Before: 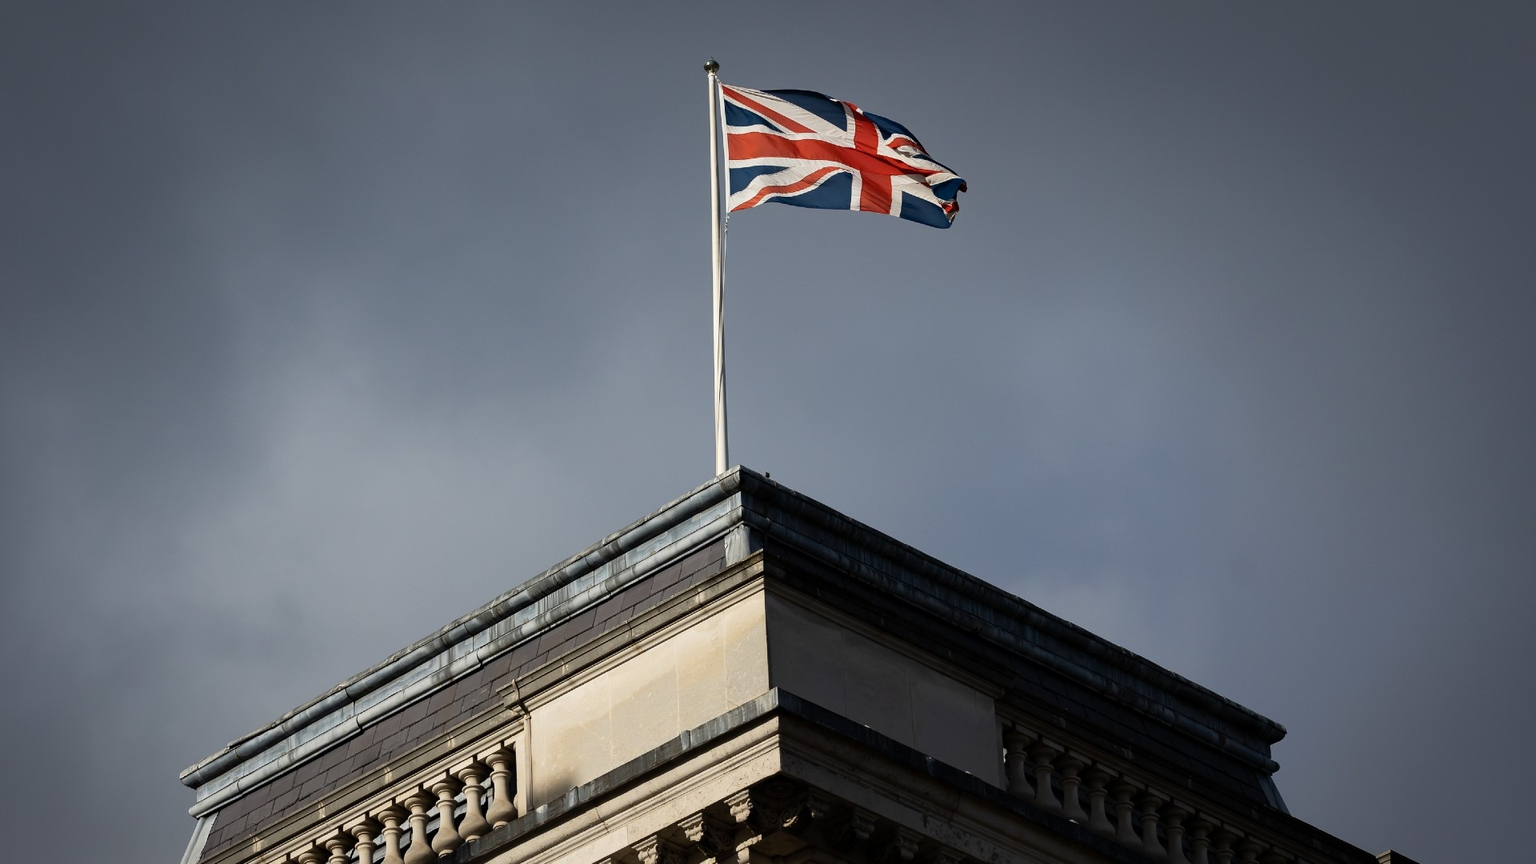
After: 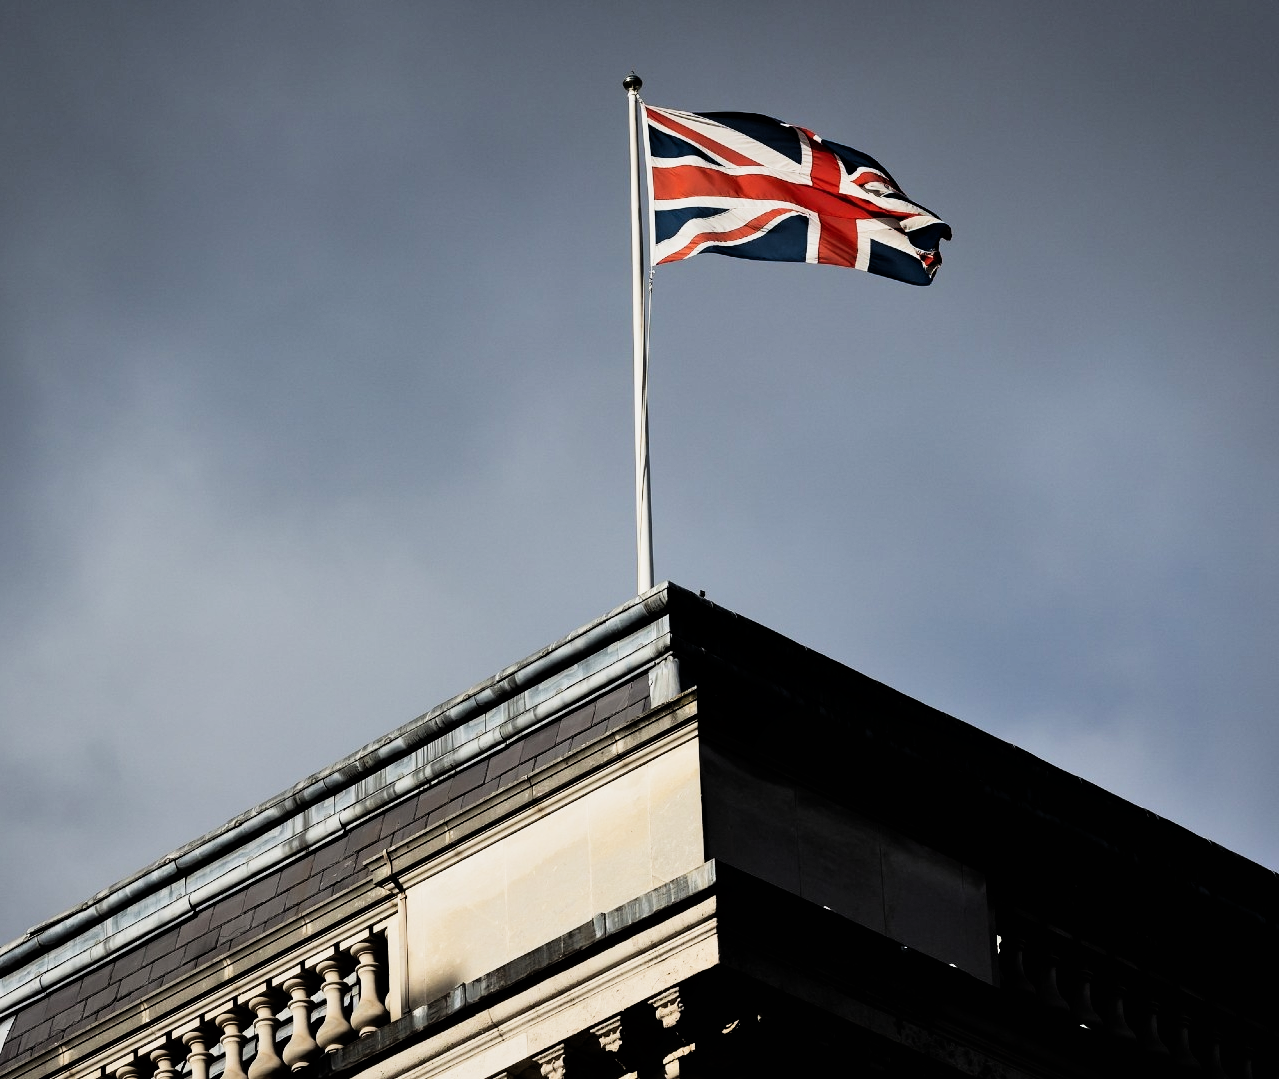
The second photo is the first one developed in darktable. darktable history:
tone curve: curves: ch0 [(0, 0) (0.051, 0.047) (0.102, 0.099) (0.236, 0.249) (0.429, 0.473) (0.67, 0.755) (0.875, 0.948) (1, 0.985)]; ch1 [(0, 0) (0.339, 0.298) (0.402, 0.363) (0.453, 0.413) (0.485, 0.469) (0.494, 0.493) (0.504, 0.502) (0.515, 0.526) (0.563, 0.591) (0.597, 0.639) (0.834, 0.888) (1, 1)]; ch2 [(0, 0) (0.362, 0.353) (0.425, 0.439) (0.501, 0.501) (0.537, 0.538) (0.58, 0.59) (0.642, 0.669) (0.773, 0.856) (1, 1)], preserve colors none
filmic rgb: black relative exposure -5.11 EV, white relative exposure 3.97 EV, threshold 3.01 EV, hardness 2.88, contrast 1.301, highlights saturation mix -30.29%, enable highlight reconstruction true
shadows and highlights: low approximation 0.01, soften with gaussian
crop and rotate: left 13.392%, right 19.945%
